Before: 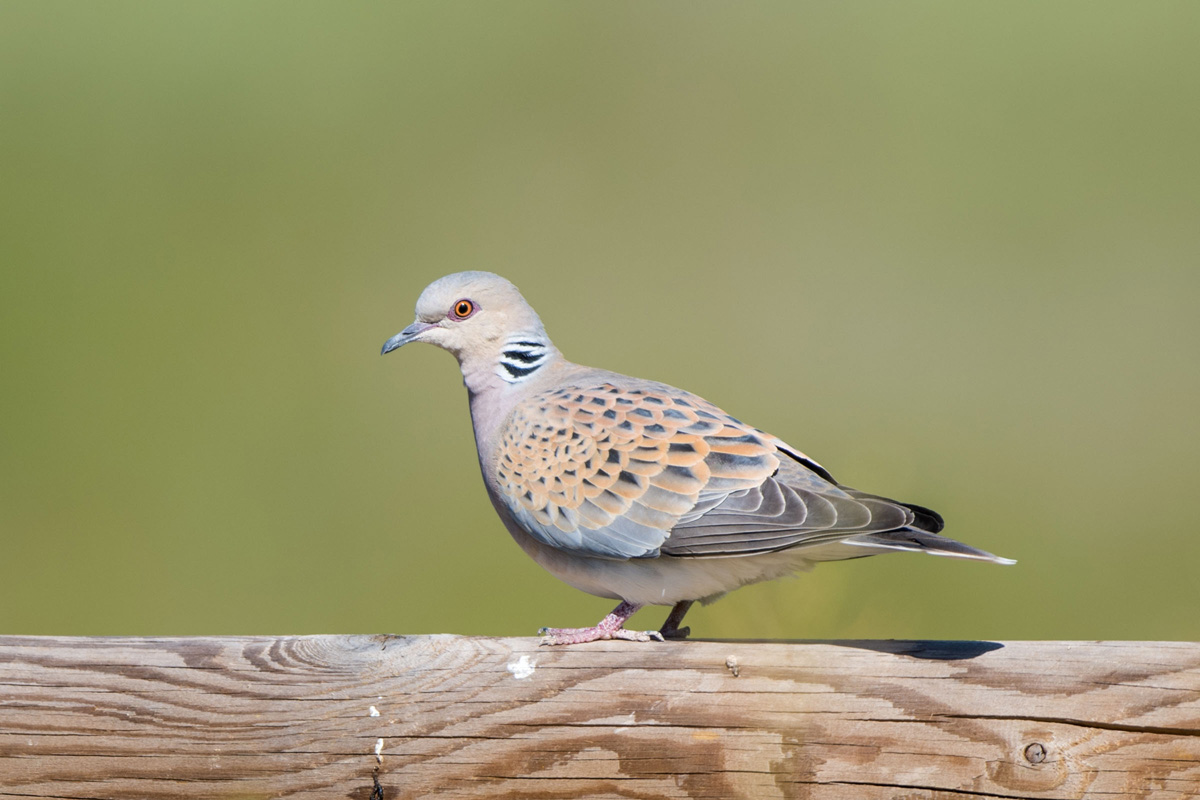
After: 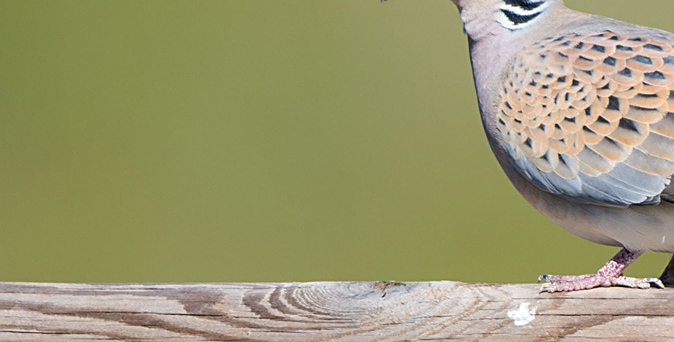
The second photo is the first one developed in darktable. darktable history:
crop: top 44.228%, right 43.761%, bottom 12.943%
sharpen: on, module defaults
